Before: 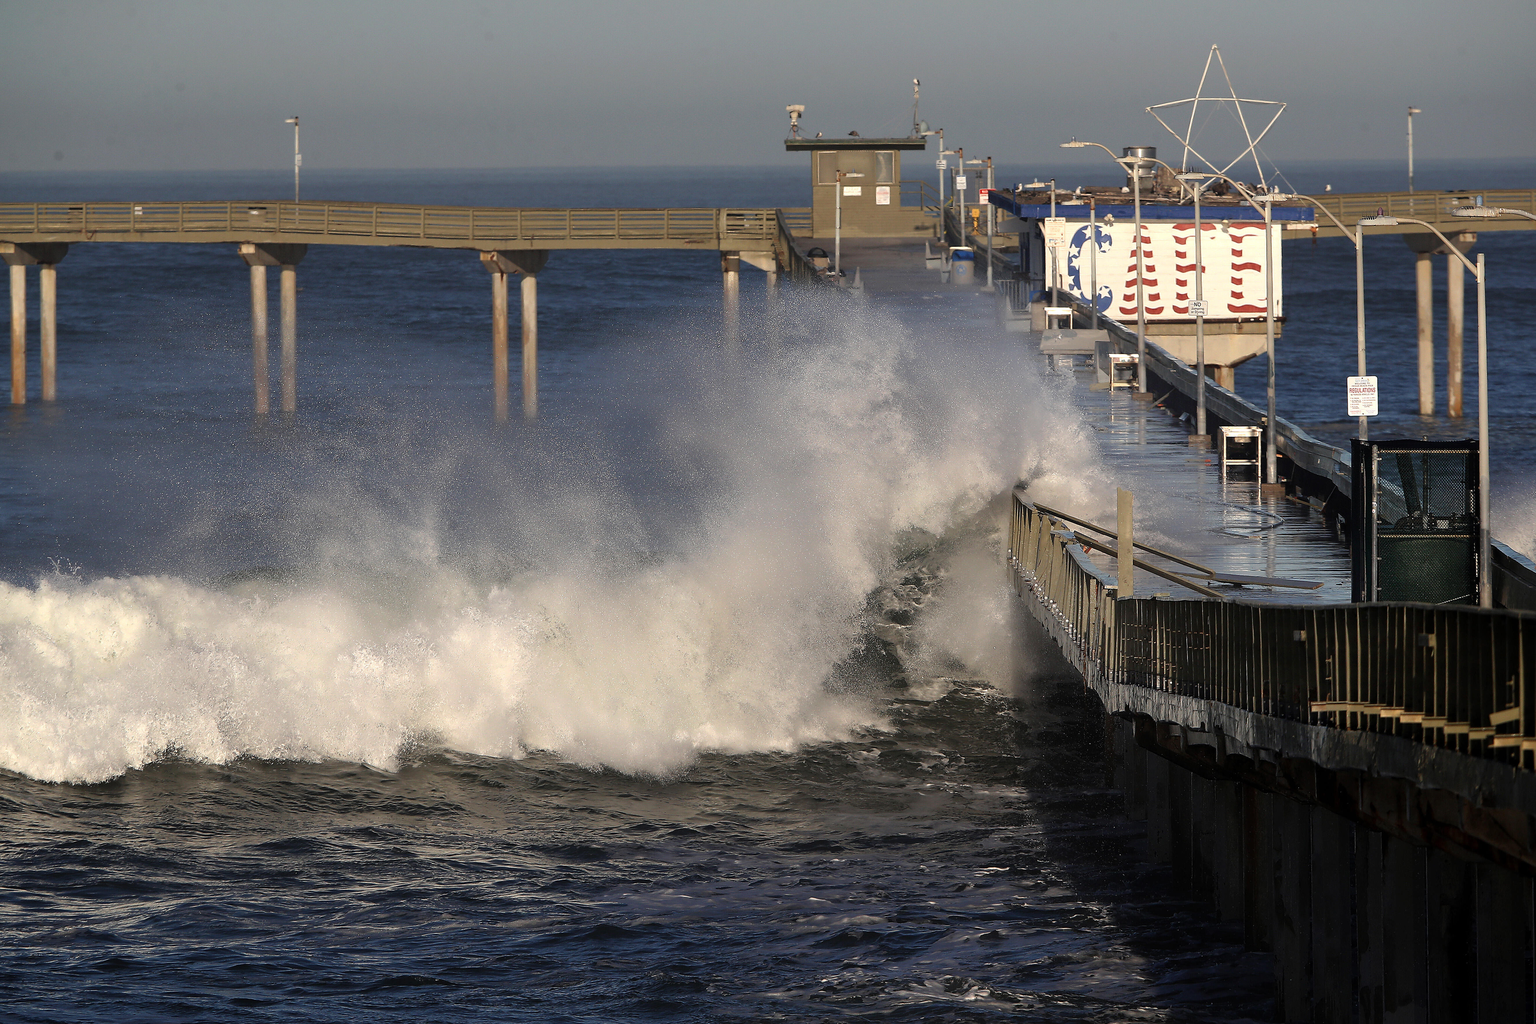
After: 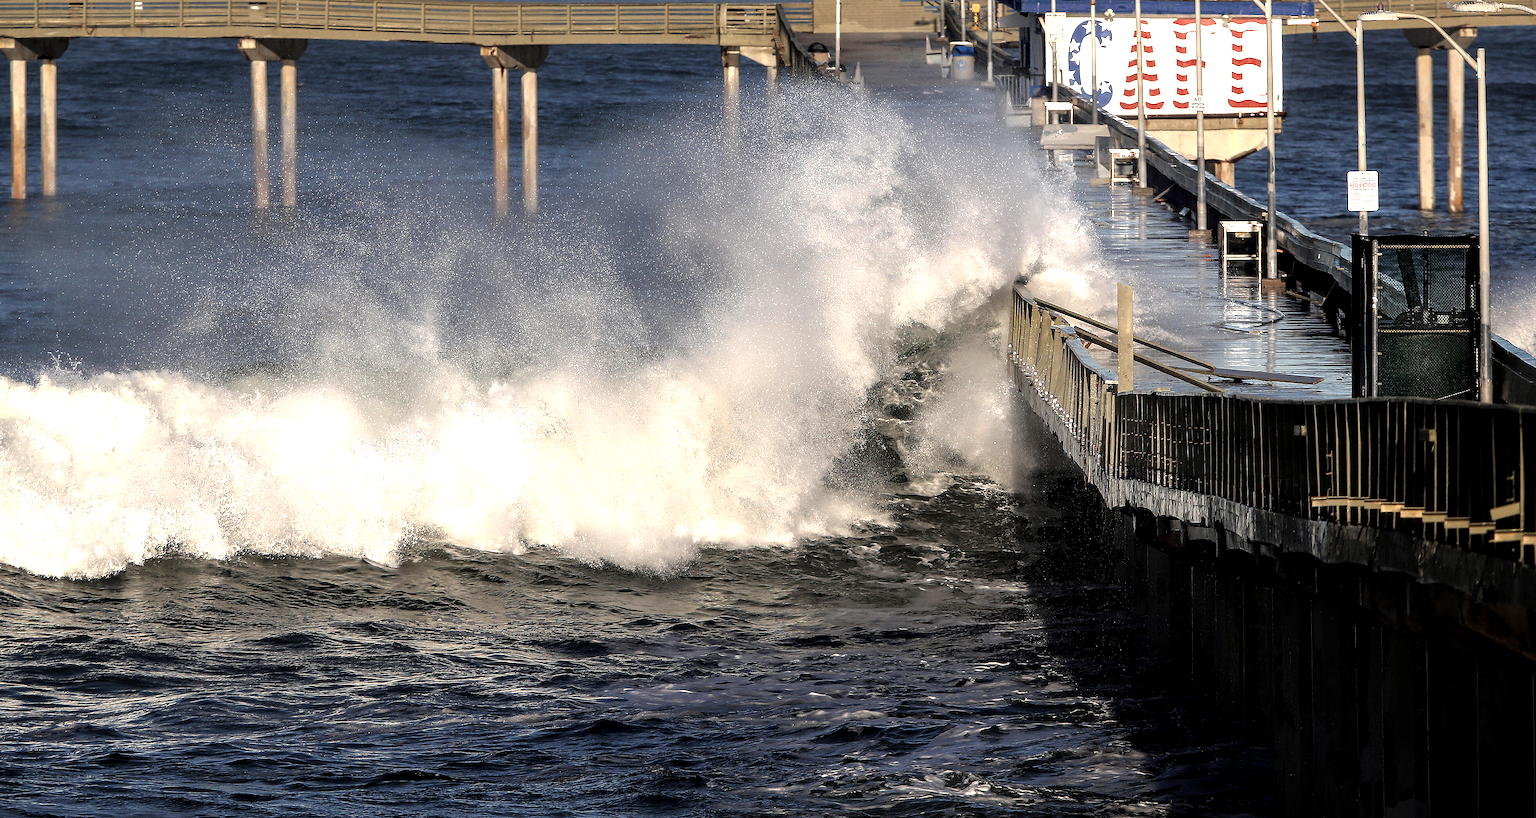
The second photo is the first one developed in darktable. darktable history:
local contrast: detail 150%
color calibration: illuminant same as pipeline (D50), adaptation none (bypass), x 0.333, y 0.334, temperature 5008.13 K
tone equalizer: -8 EV -0.726 EV, -7 EV -0.7 EV, -6 EV -0.569 EV, -5 EV -0.365 EV, -3 EV 0.403 EV, -2 EV 0.6 EV, -1 EV 0.676 EV, +0 EV 0.768 EV
crop and rotate: top 20.056%
